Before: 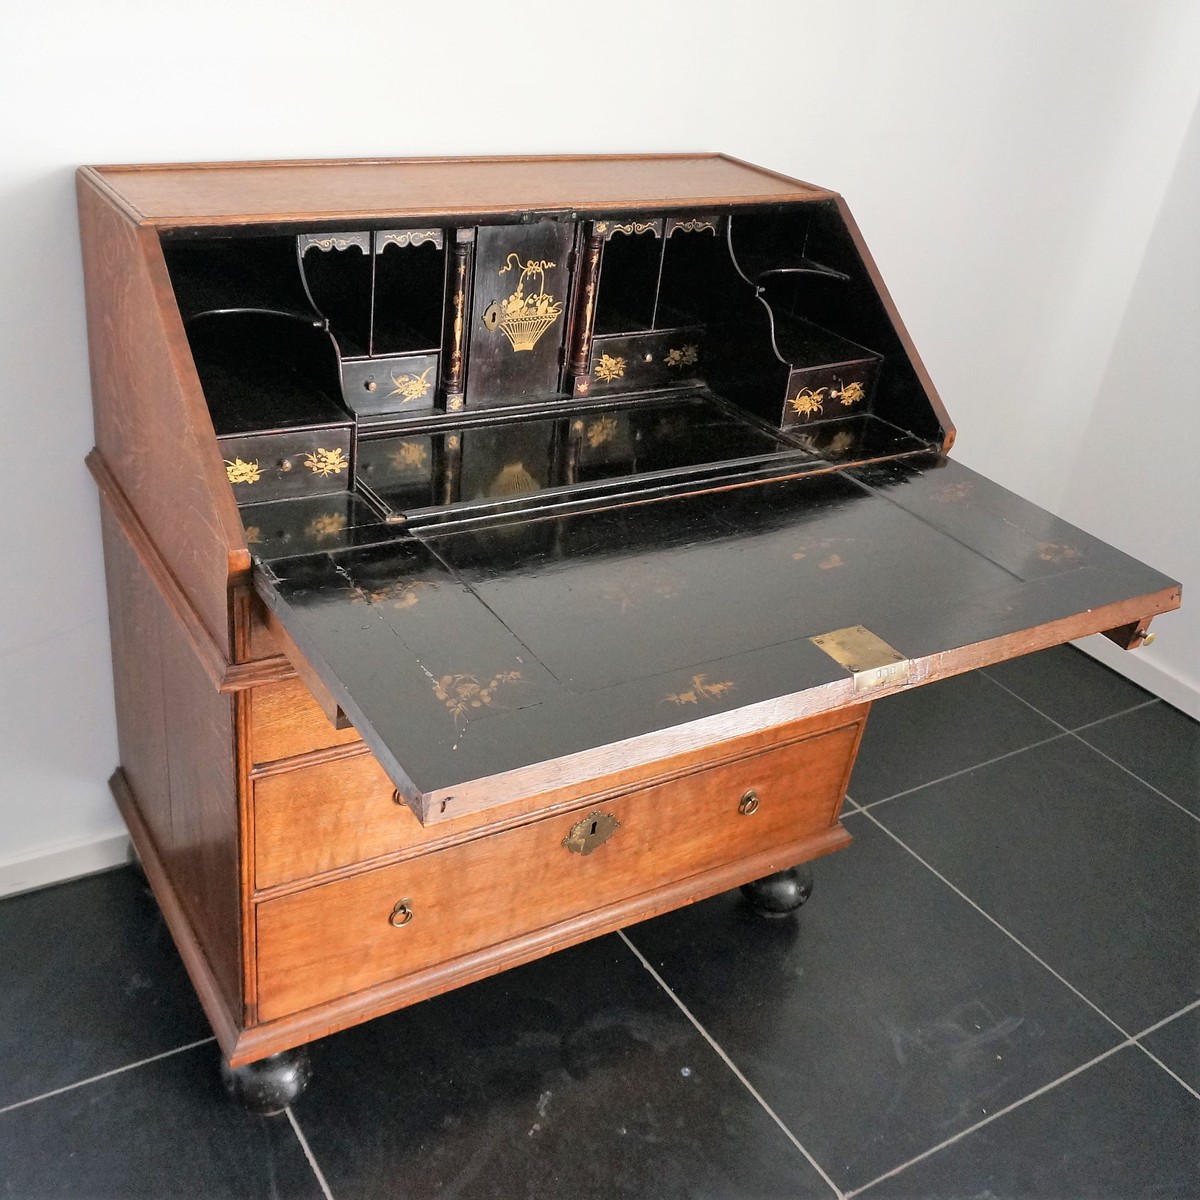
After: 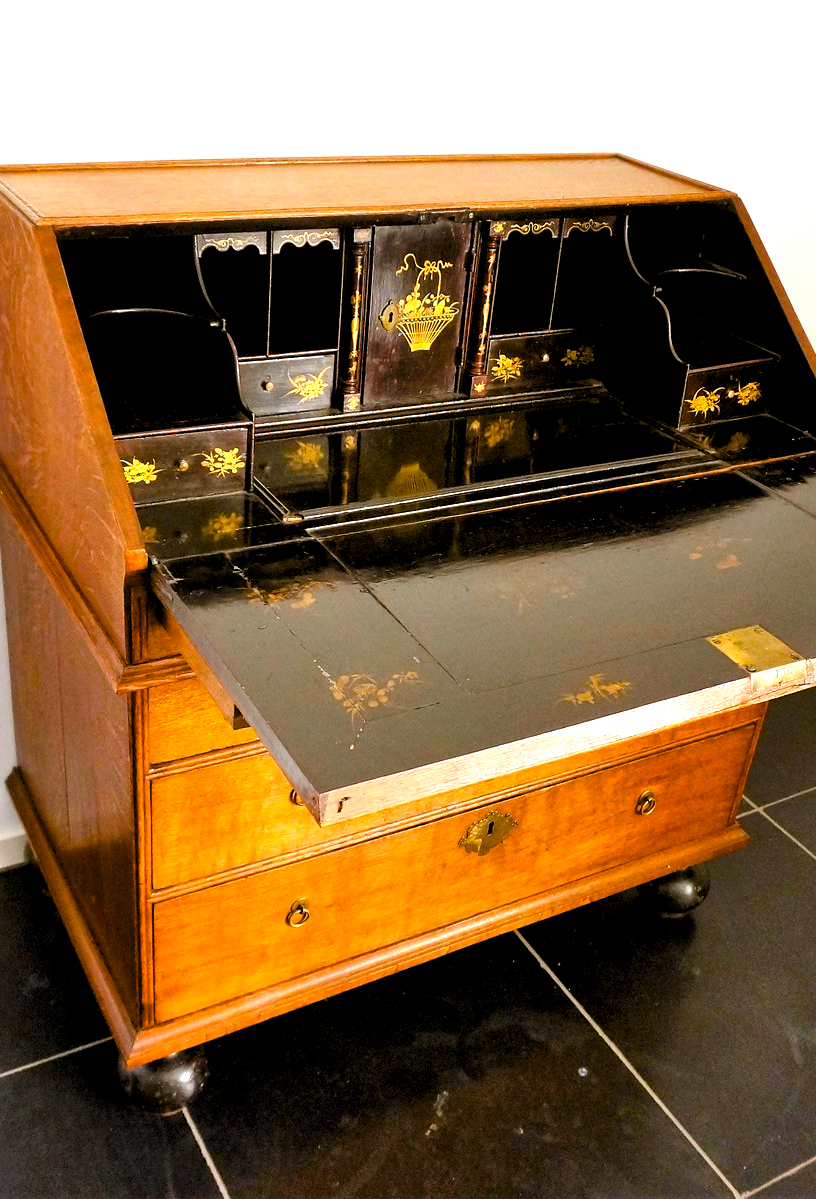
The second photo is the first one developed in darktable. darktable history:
exposure: exposure 0.228 EV, compensate highlight preservation false
crop and rotate: left 8.629%, right 23.33%
color balance rgb: power › luminance 9.898%, power › chroma 2.811%, power › hue 58.41°, linear chroma grading › shadows 31.334%, linear chroma grading › global chroma -1.726%, linear chroma grading › mid-tones 4.092%, perceptual saturation grading › global saturation 40.534%, perceptual saturation grading › highlights -25.721%, perceptual saturation grading › mid-tones 34.748%, perceptual saturation grading › shadows 35.597%, global vibrance 50.487%
levels: levels [0.116, 0.574, 1]
tone equalizer: -8 EV -0.41 EV, -7 EV -0.413 EV, -6 EV -0.306 EV, -5 EV -0.232 EV, -3 EV 0.2 EV, -2 EV 0.318 EV, -1 EV 0.396 EV, +0 EV 0.438 EV, edges refinement/feathering 500, mask exposure compensation -1.57 EV, preserve details no
